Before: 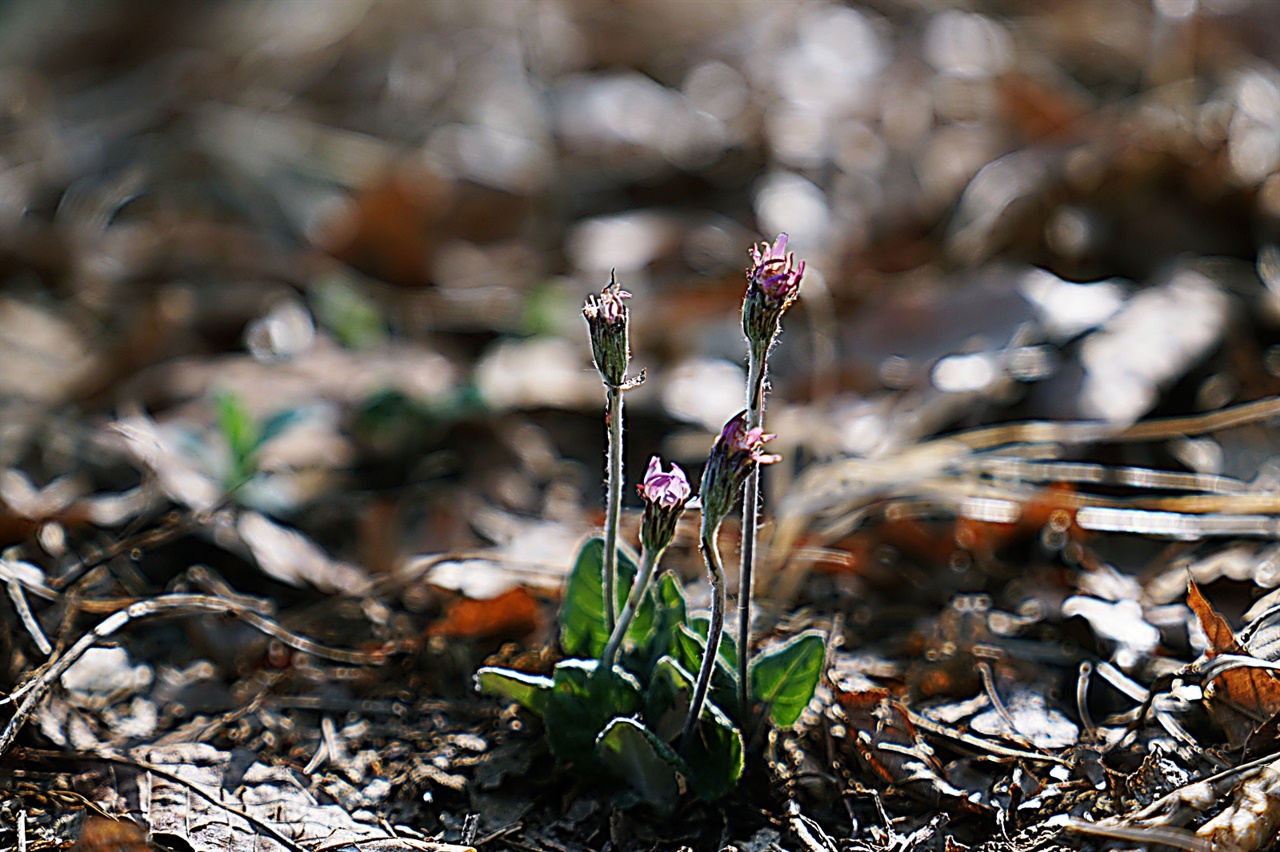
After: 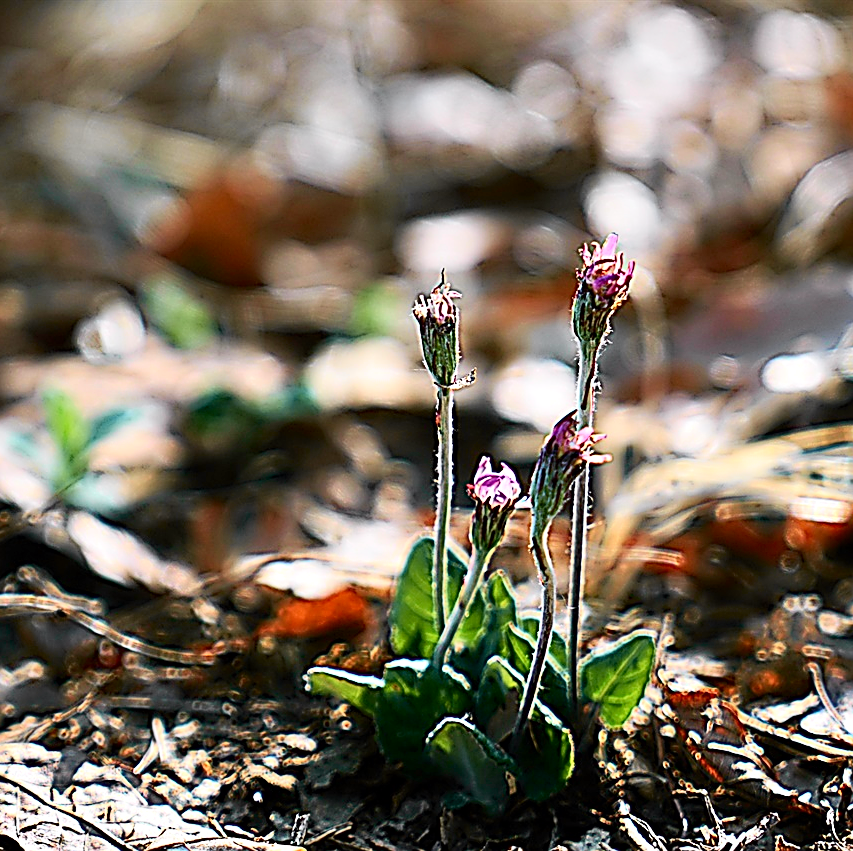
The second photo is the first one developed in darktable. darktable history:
tone curve: curves: ch0 [(0, 0) (0.131, 0.116) (0.316, 0.345) (0.501, 0.584) (0.629, 0.732) (0.812, 0.888) (1, 0.974)]; ch1 [(0, 0) (0.366, 0.367) (0.475, 0.453) (0.494, 0.497) (0.504, 0.503) (0.553, 0.584) (1, 1)]; ch2 [(0, 0) (0.333, 0.346) (0.375, 0.375) (0.424, 0.43) (0.476, 0.492) (0.502, 0.501) (0.533, 0.556) (0.566, 0.599) (0.614, 0.653) (1, 1)], color space Lab, independent channels, preserve colors none
sharpen: on, module defaults
crop and rotate: left 13.349%, right 19.994%
shadows and highlights: shadows 21.04, highlights -82.78, soften with gaussian
exposure: black level correction 0.001, exposure 0.499 EV, compensate highlight preservation false
